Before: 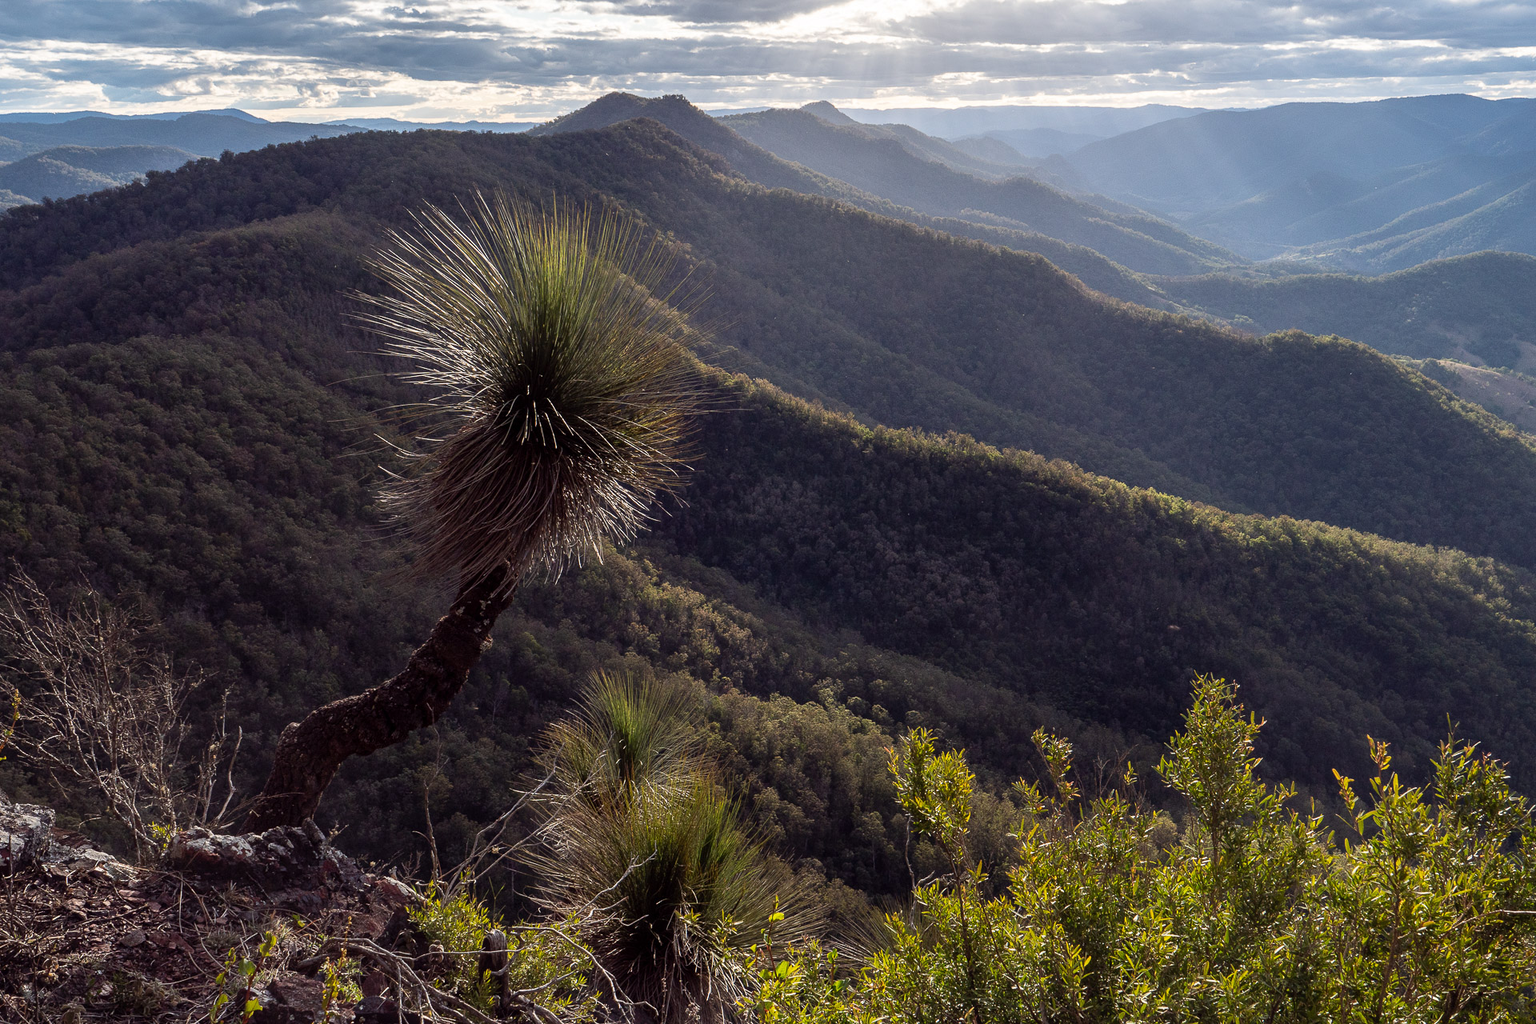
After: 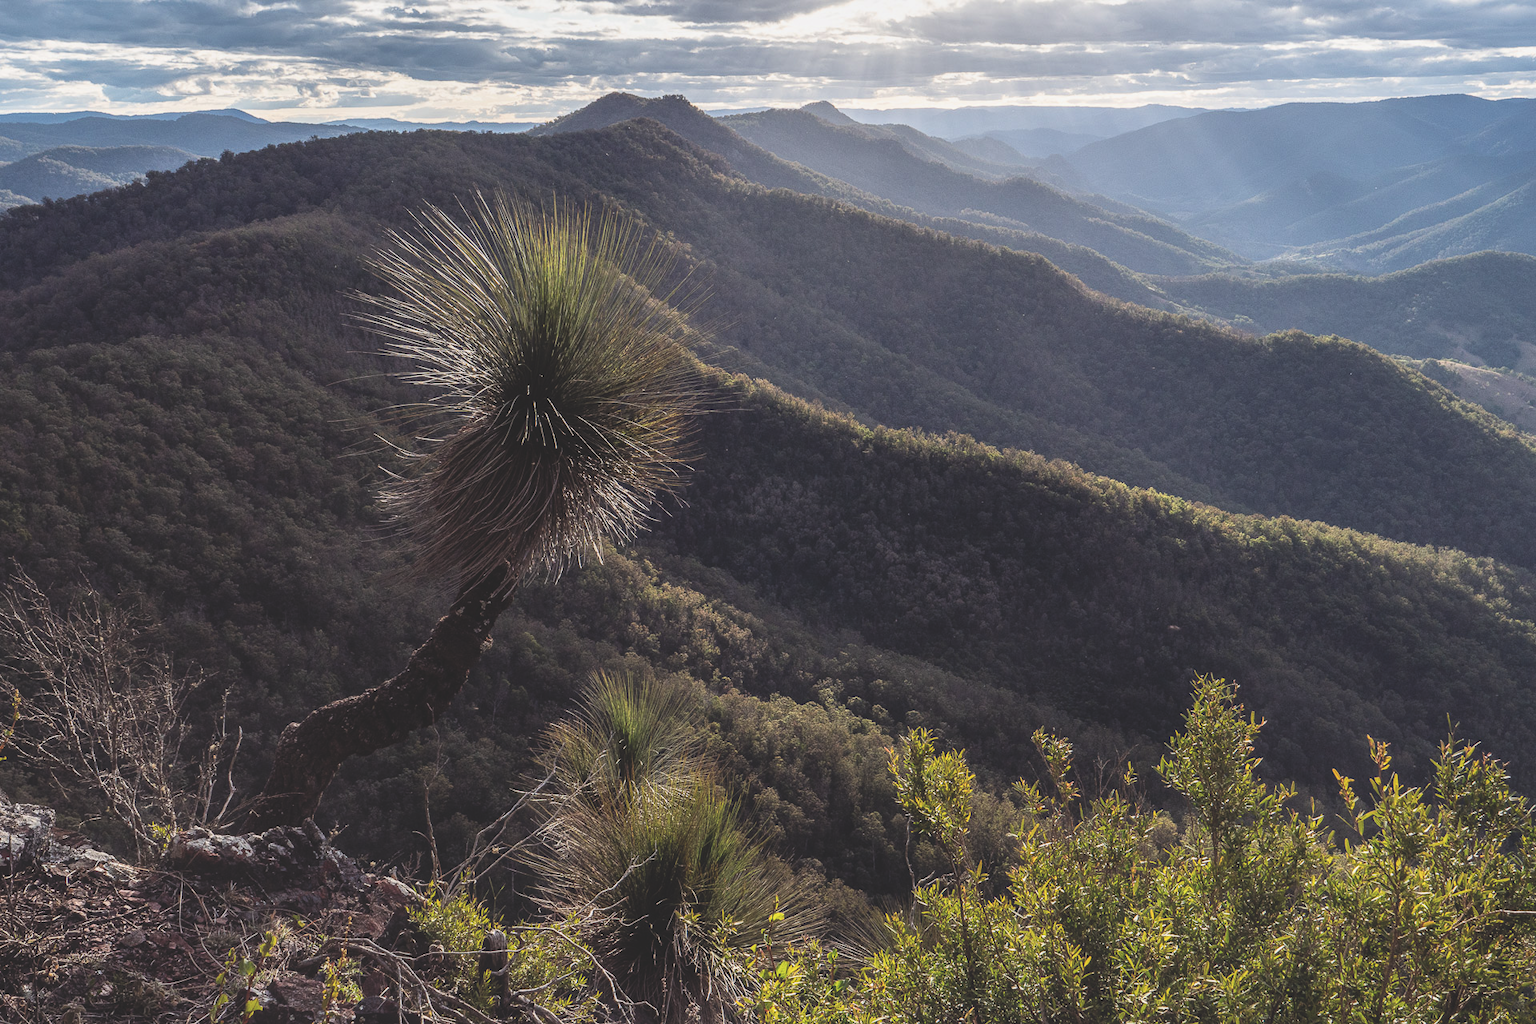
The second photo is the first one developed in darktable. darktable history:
local contrast: on, module defaults
exposure: black level correction -0.028, compensate highlight preservation false
filmic rgb: black relative exposure -11.35 EV, white relative exposure 3.22 EV, hardness 6.76, color science v6 (2022)
